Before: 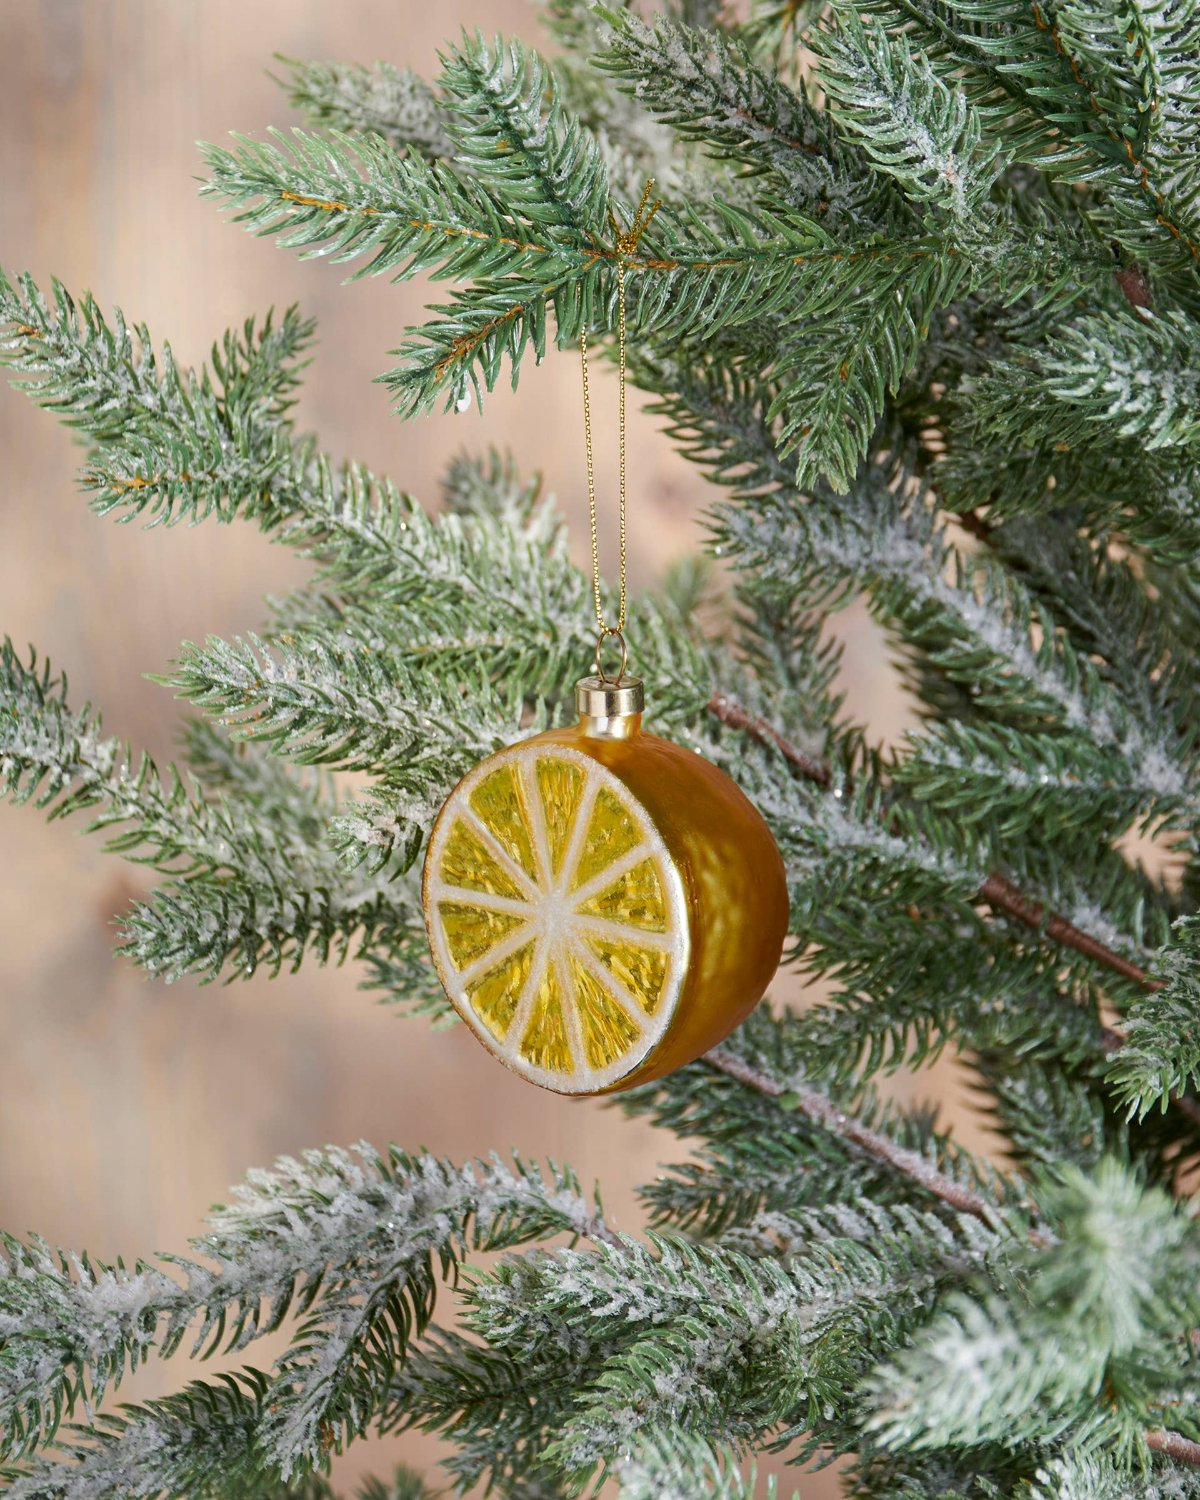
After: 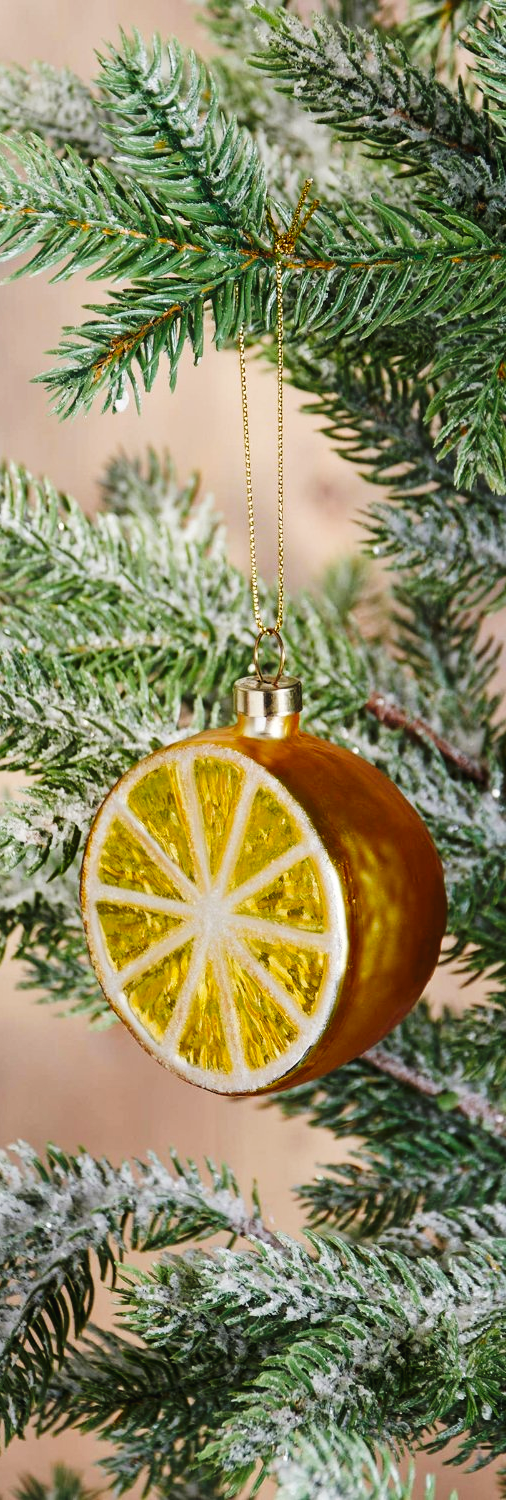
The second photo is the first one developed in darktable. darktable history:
crop: left 28.583%, right 29.231%
tone curve: curves: ch0 [(0, 0) (0.003, 0.02) (0.011, 0.021) (0.025, 0.022) (0.044, 0.023) (0.069, 0.026) (0.1, 0.04) (0.136, 0.06) (0.177, 0.092) (0.224, 0.127) (0.277, 0.176) (0.335, 0.258) (0.399, 0.349) (0.468, 0.444) (0.543, 0.546) (0.623, 0.649) (0.709, 0.754) (0.801, 0.842) (0.898, 0.922) (1, 1)], preserve colors none
